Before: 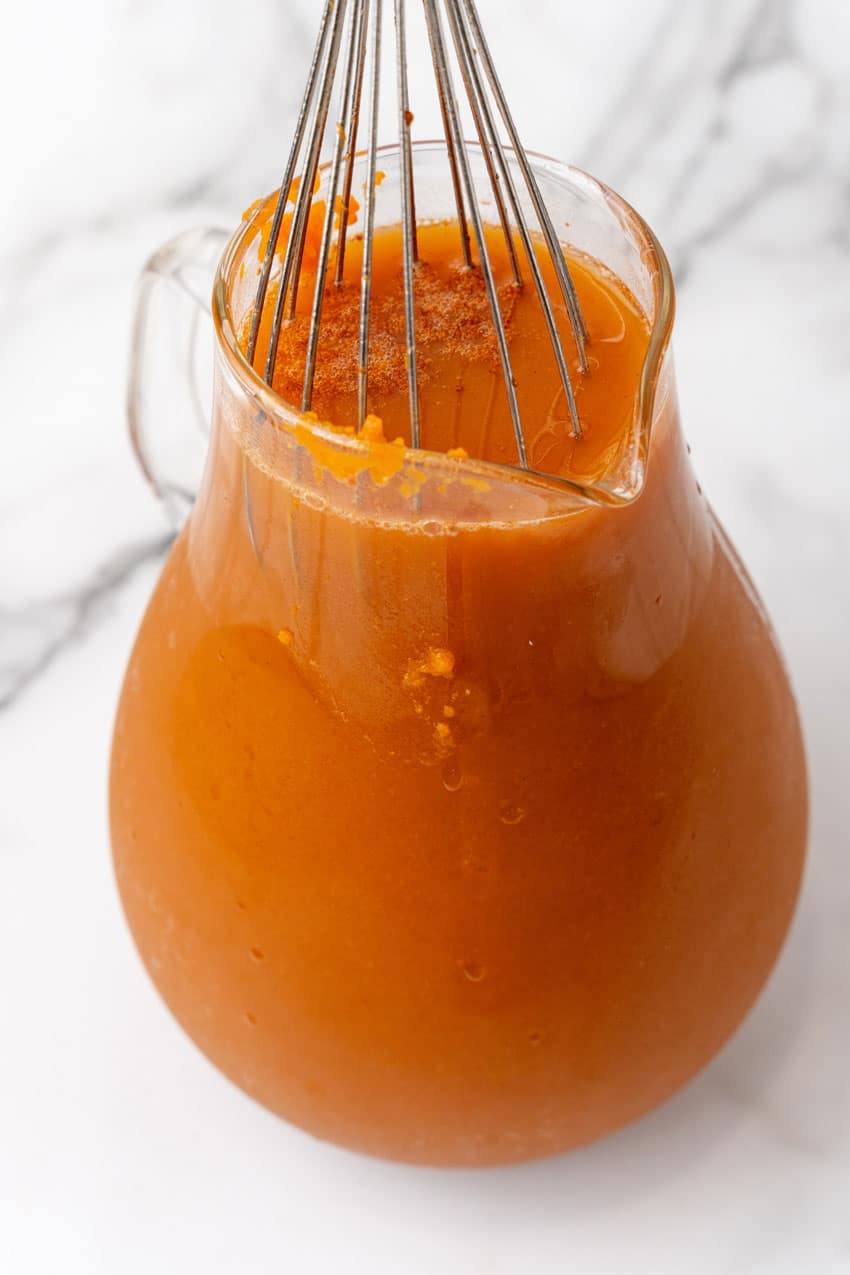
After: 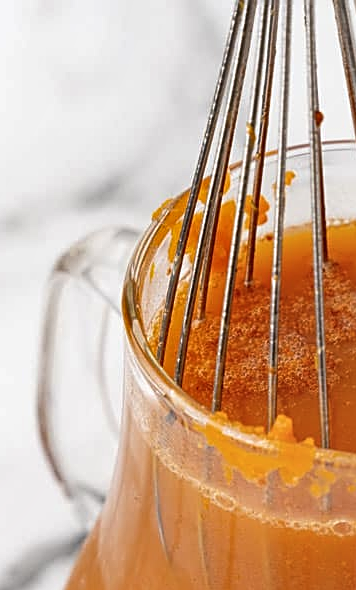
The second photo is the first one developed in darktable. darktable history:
shadows and highlights: shadows 25, highlights -48, soften with gaussian
sharpen: on, module defaults
color zones: curves: ch1 [(0, 0.469) (0.01, 0.469) (0.12, 0.446) (0.248, 0.469) (0.5, 0.5) (0.748, 0.5) (0.99, 0.469) (1, 0.469)]
crop and rotate: left 10.817%, top 0.062%, right 47.194%, bottom 53.626%
